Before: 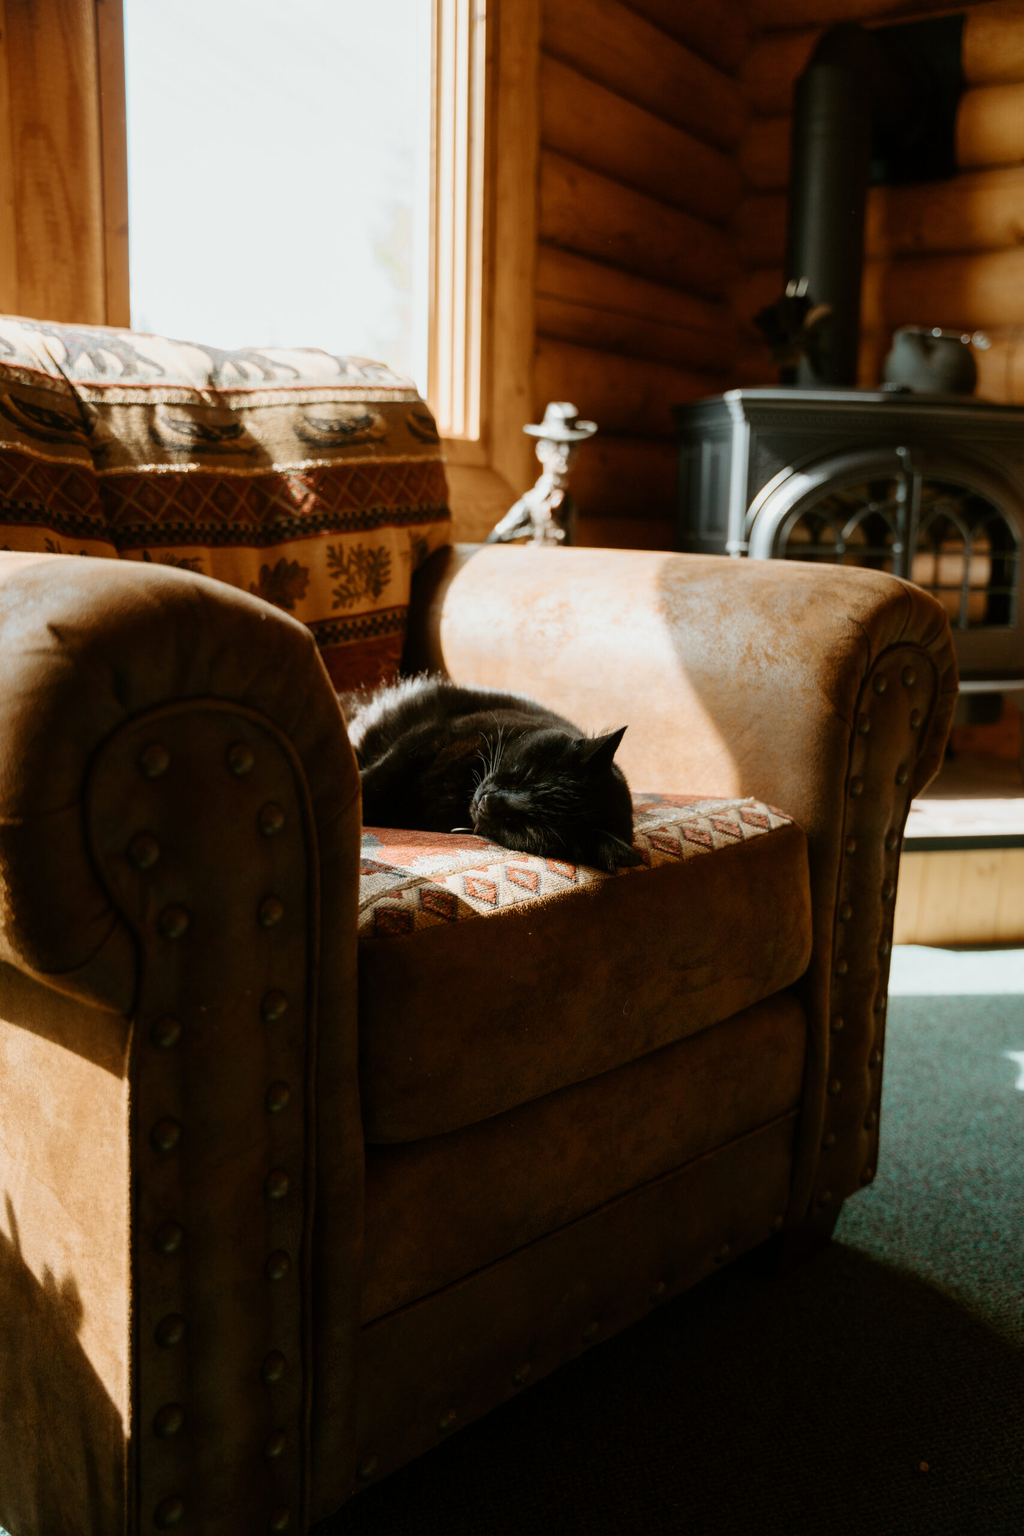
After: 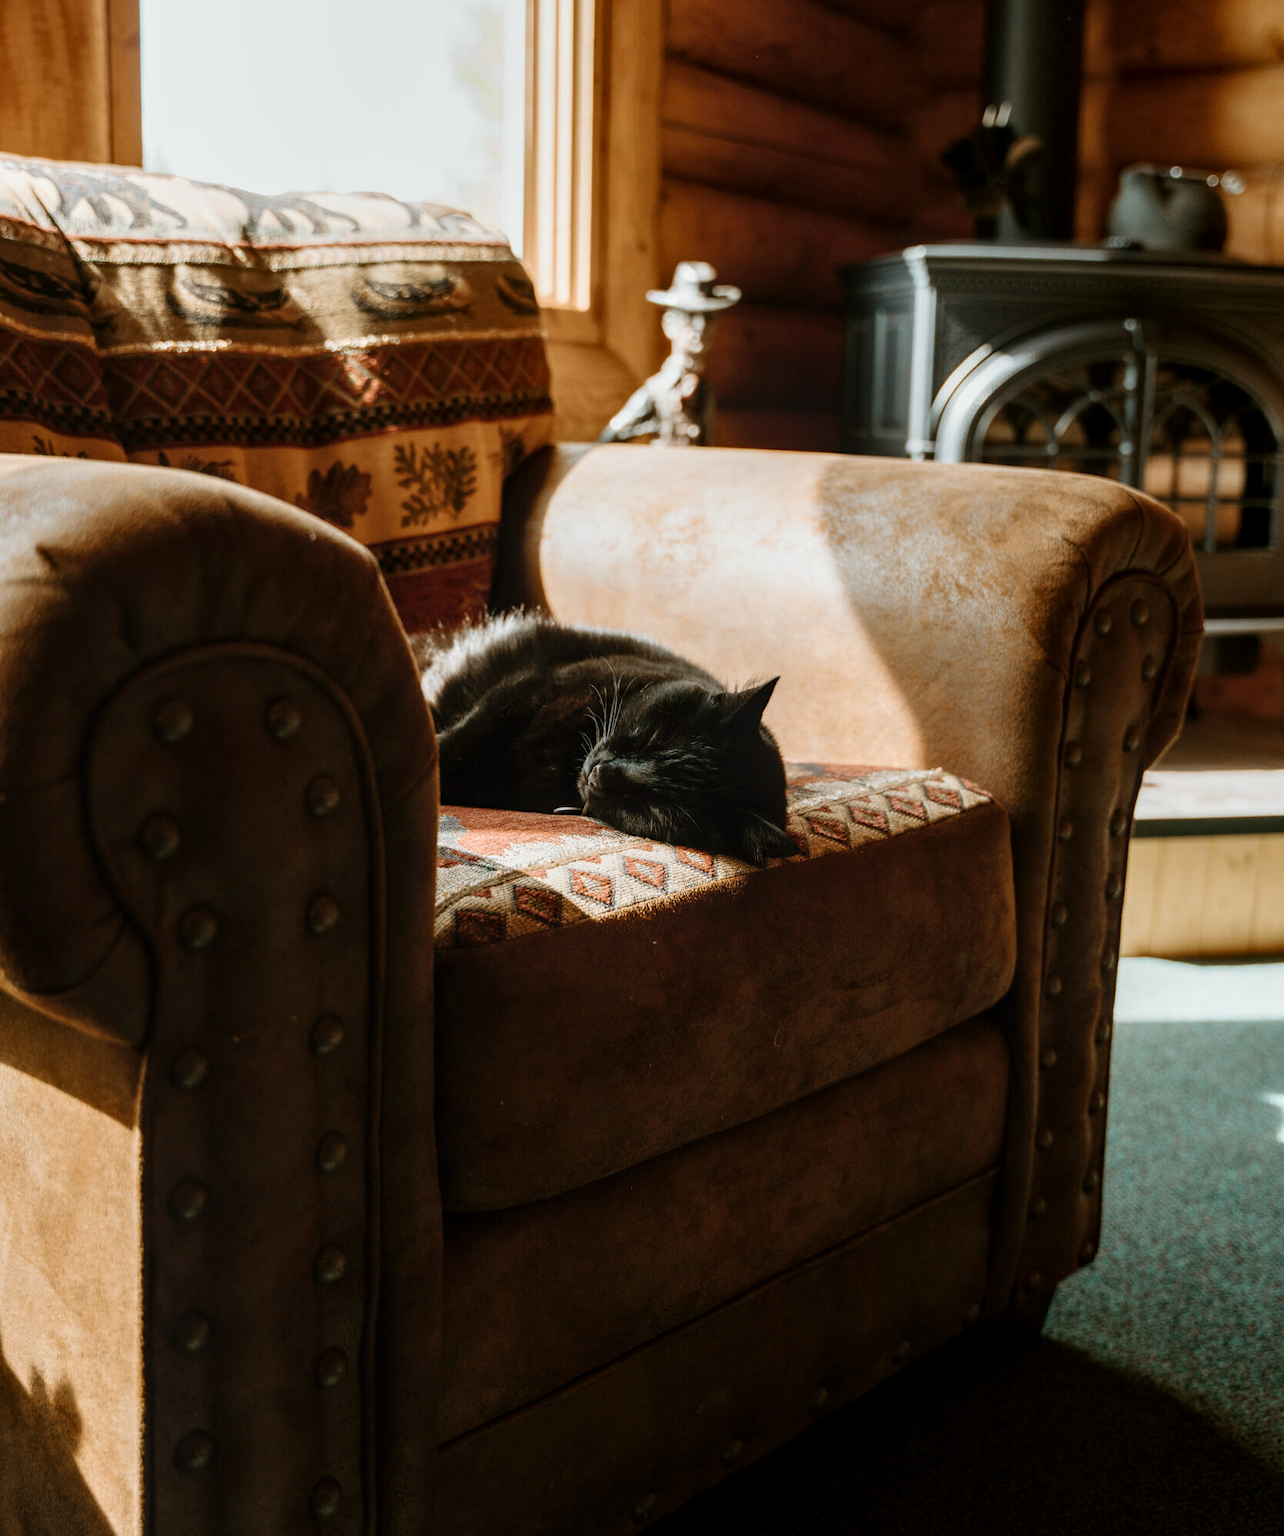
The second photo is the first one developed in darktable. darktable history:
crop and rotate: left 1.896%, top 12.909%, right 0.185%, bottom 9.032%
local contrast: detail 130%
